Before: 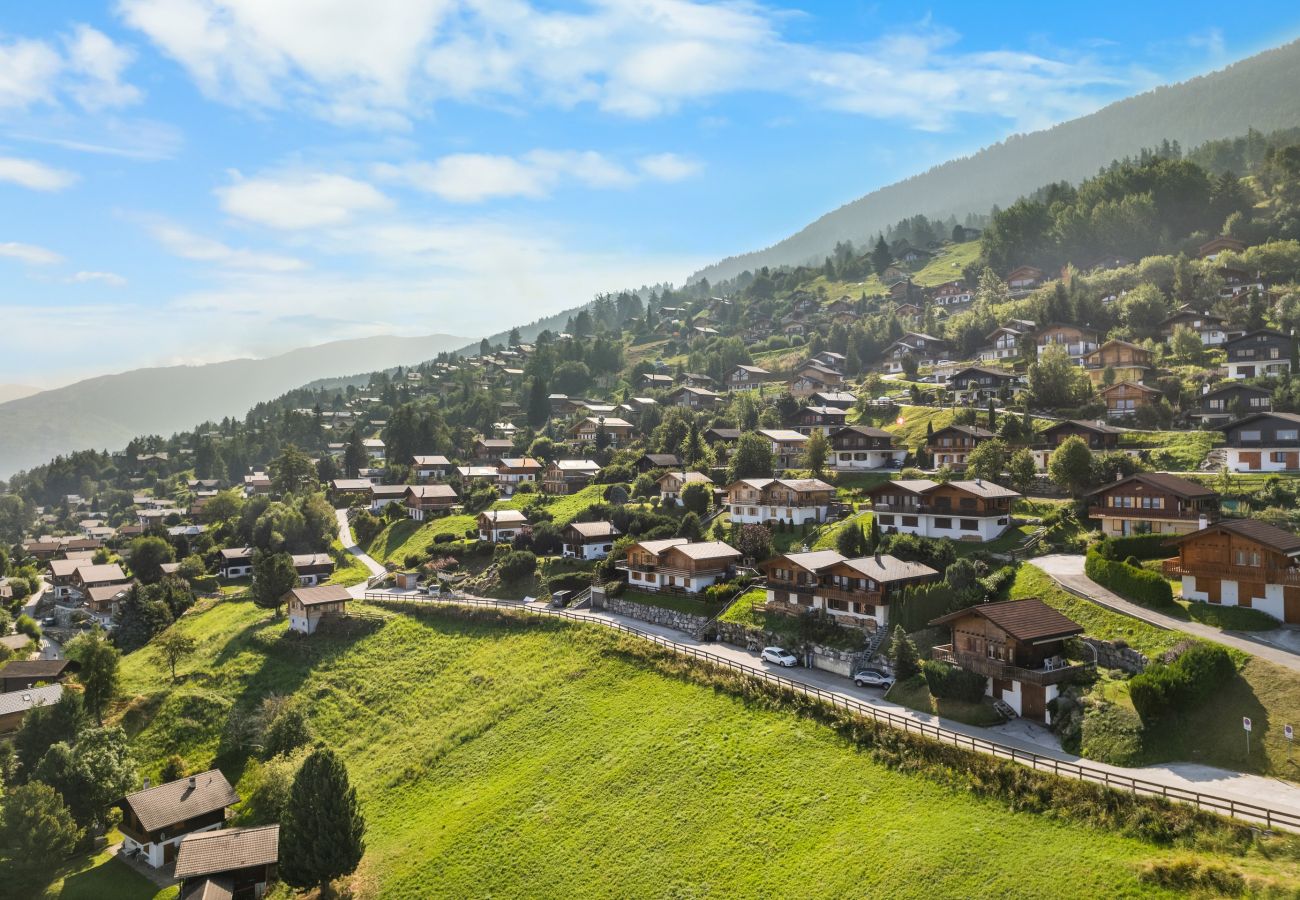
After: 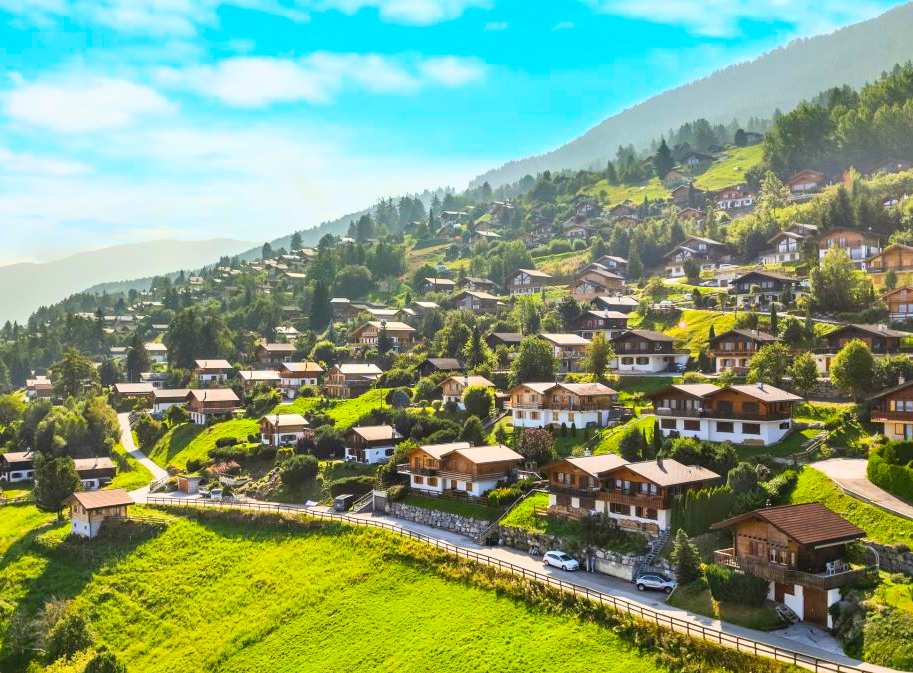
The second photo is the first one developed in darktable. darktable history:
haze removal: compatibility mode true, adaptive false
crop and rotate: left 16.865%, top 10.673%, right 12.841%, bottom 14.5%
contrast brightness saturation: contrast 0.202, brightness 0.193, saturation 0.781
